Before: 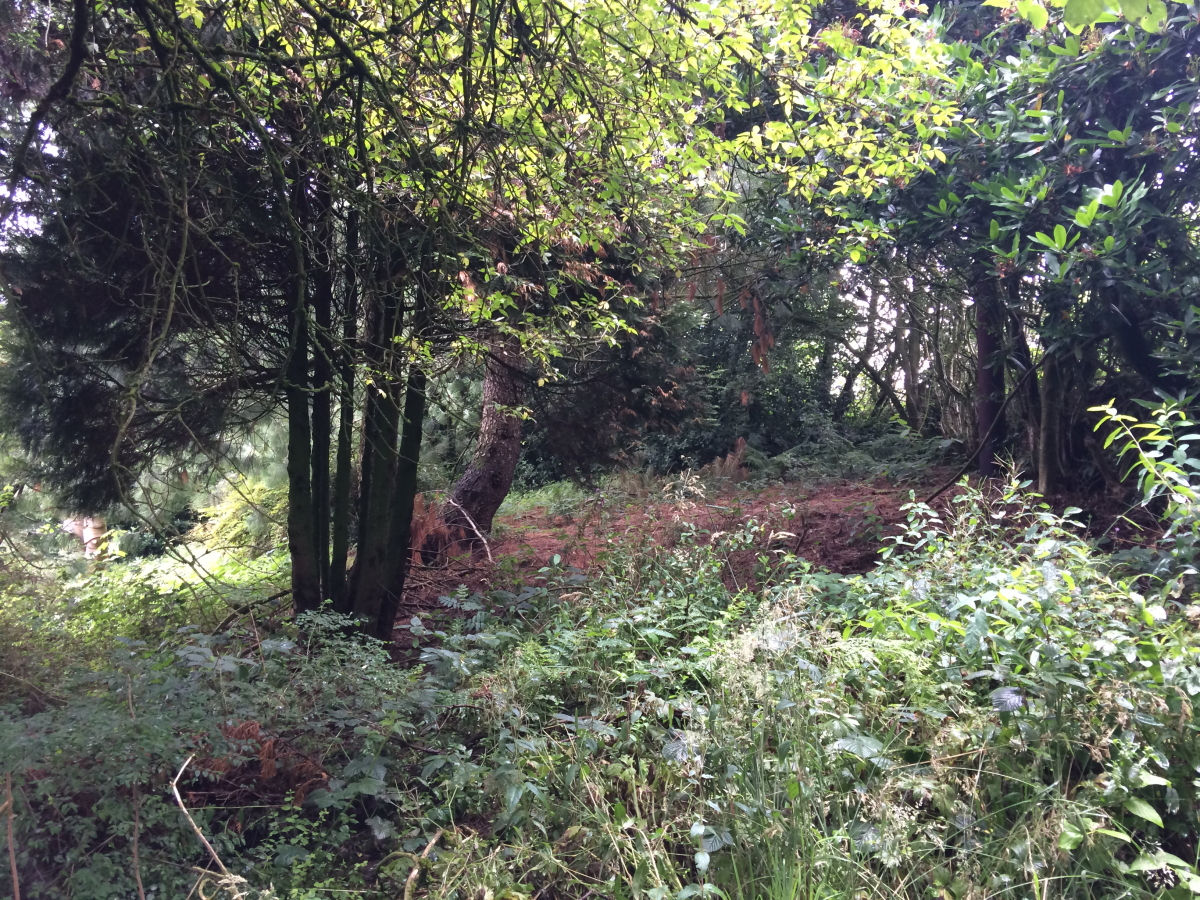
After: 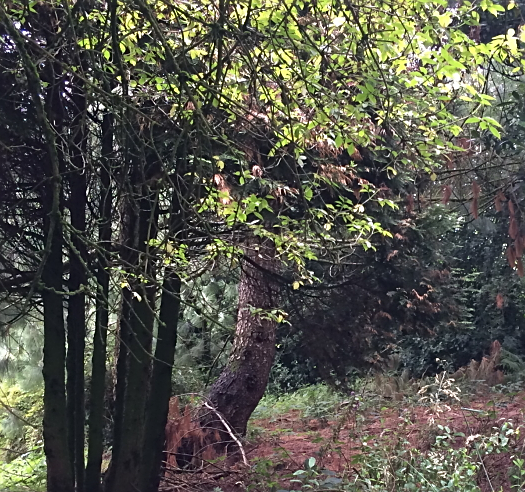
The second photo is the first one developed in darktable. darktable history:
crop: left 20.445%, top 10.84%, right 35.753%, bottom 34.399%
sharpen: on, module defaults
